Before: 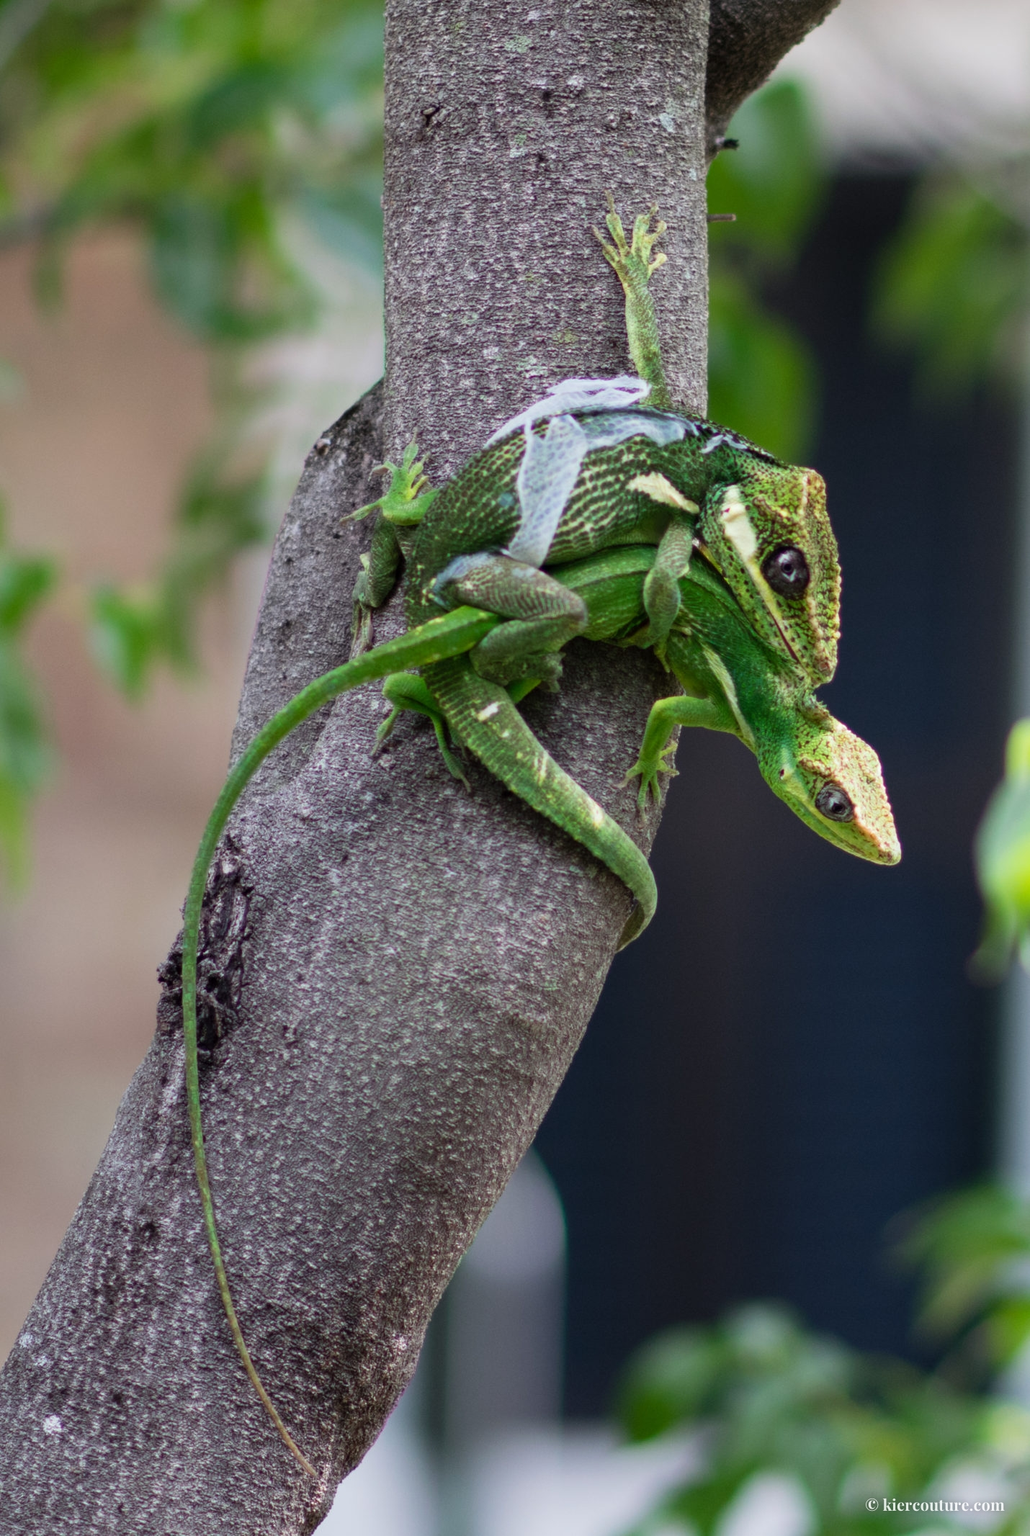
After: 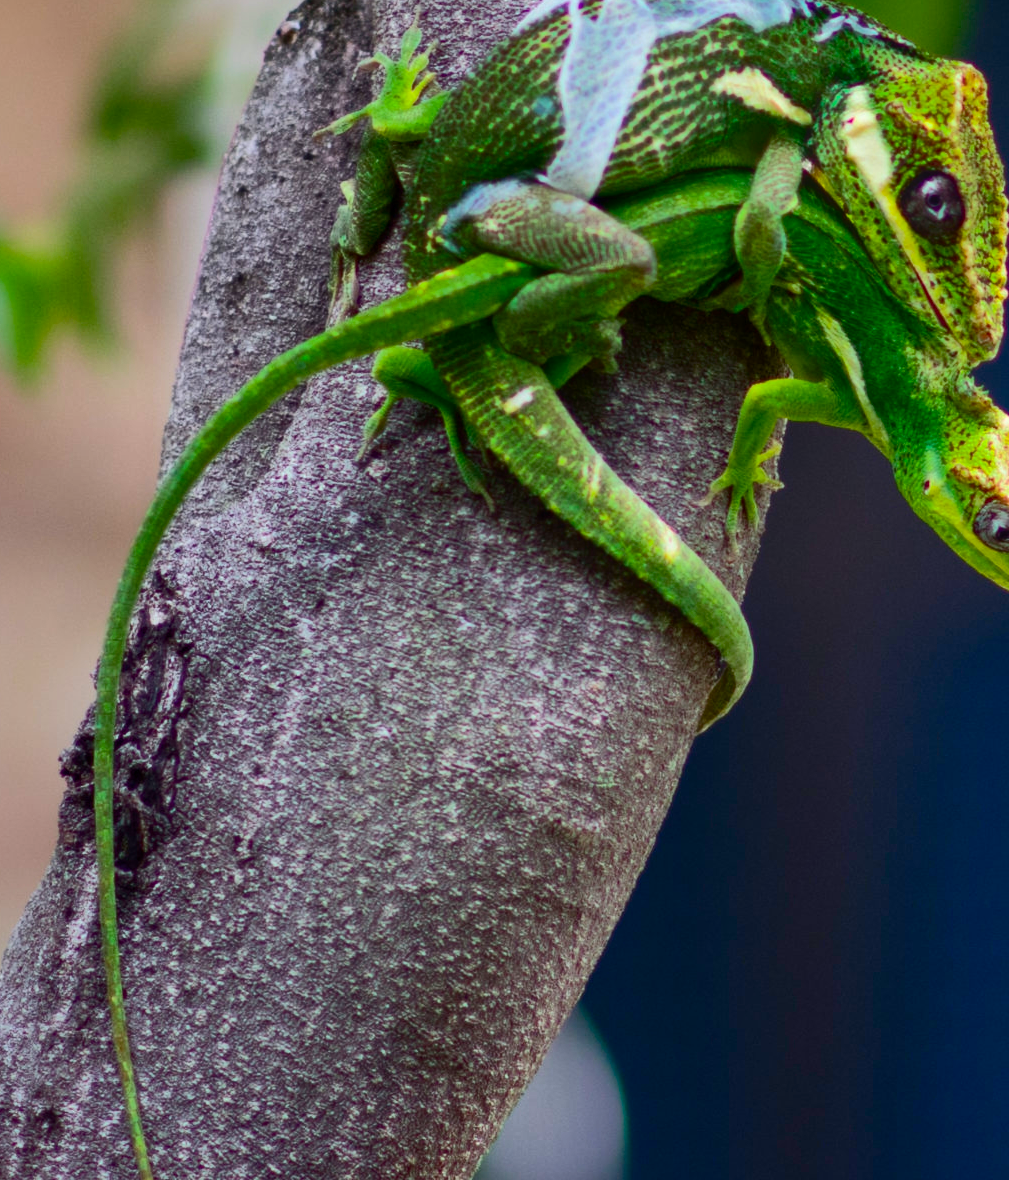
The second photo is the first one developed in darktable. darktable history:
crop: left 11.123%, top 27.61%, right 18.3%, bottom 17.034%
shadows and highlights: highlights -60
bloom: size 16%, threshold 98%, strength 20%
contrast brightness saturation: contrast 0.28
color balance rgb: linear chroma grading › global chroma 15%, perceptual saturation grading › global saturation 30%
